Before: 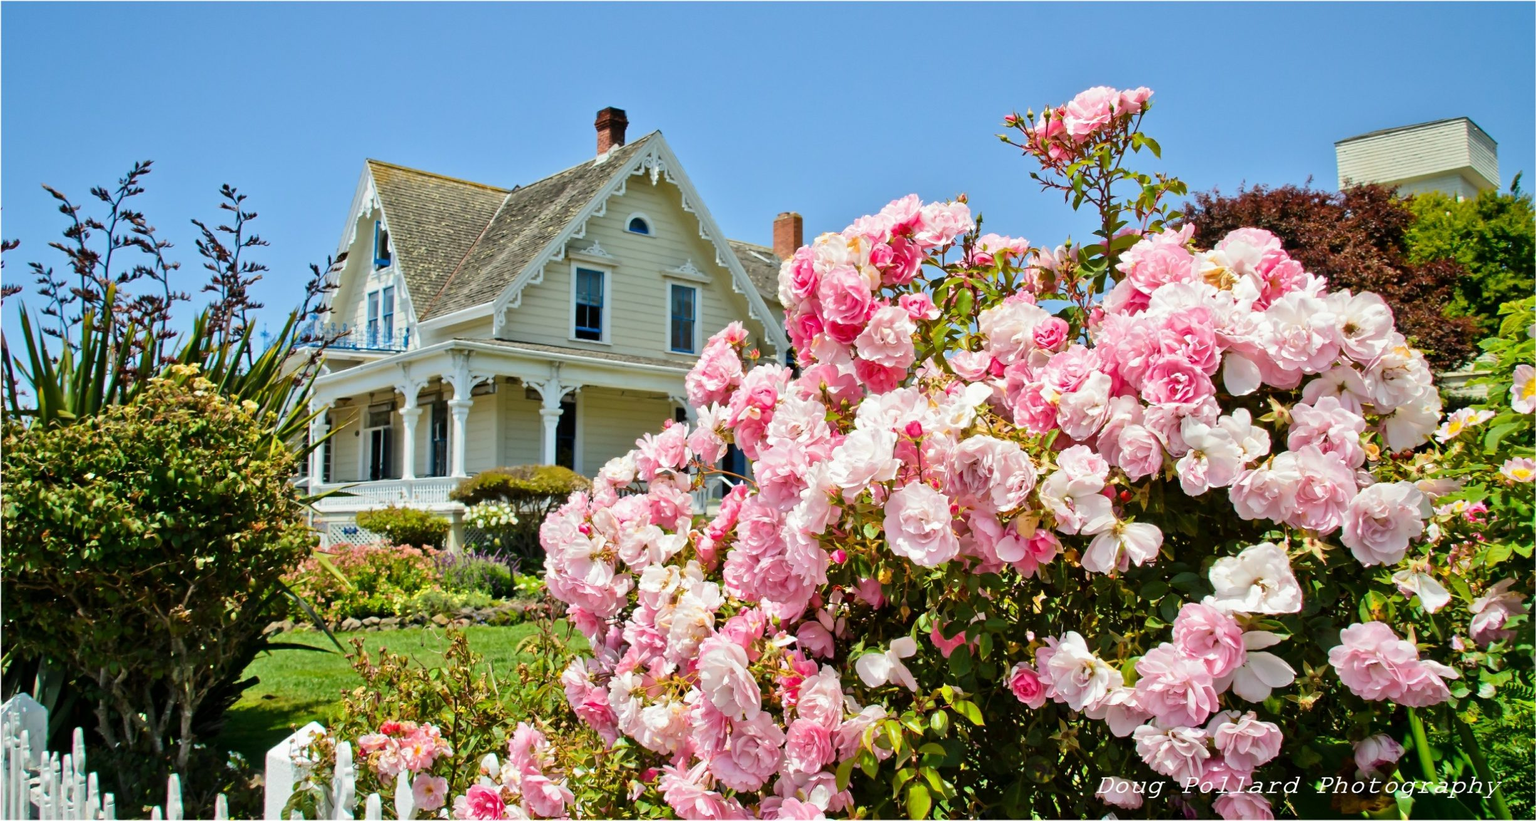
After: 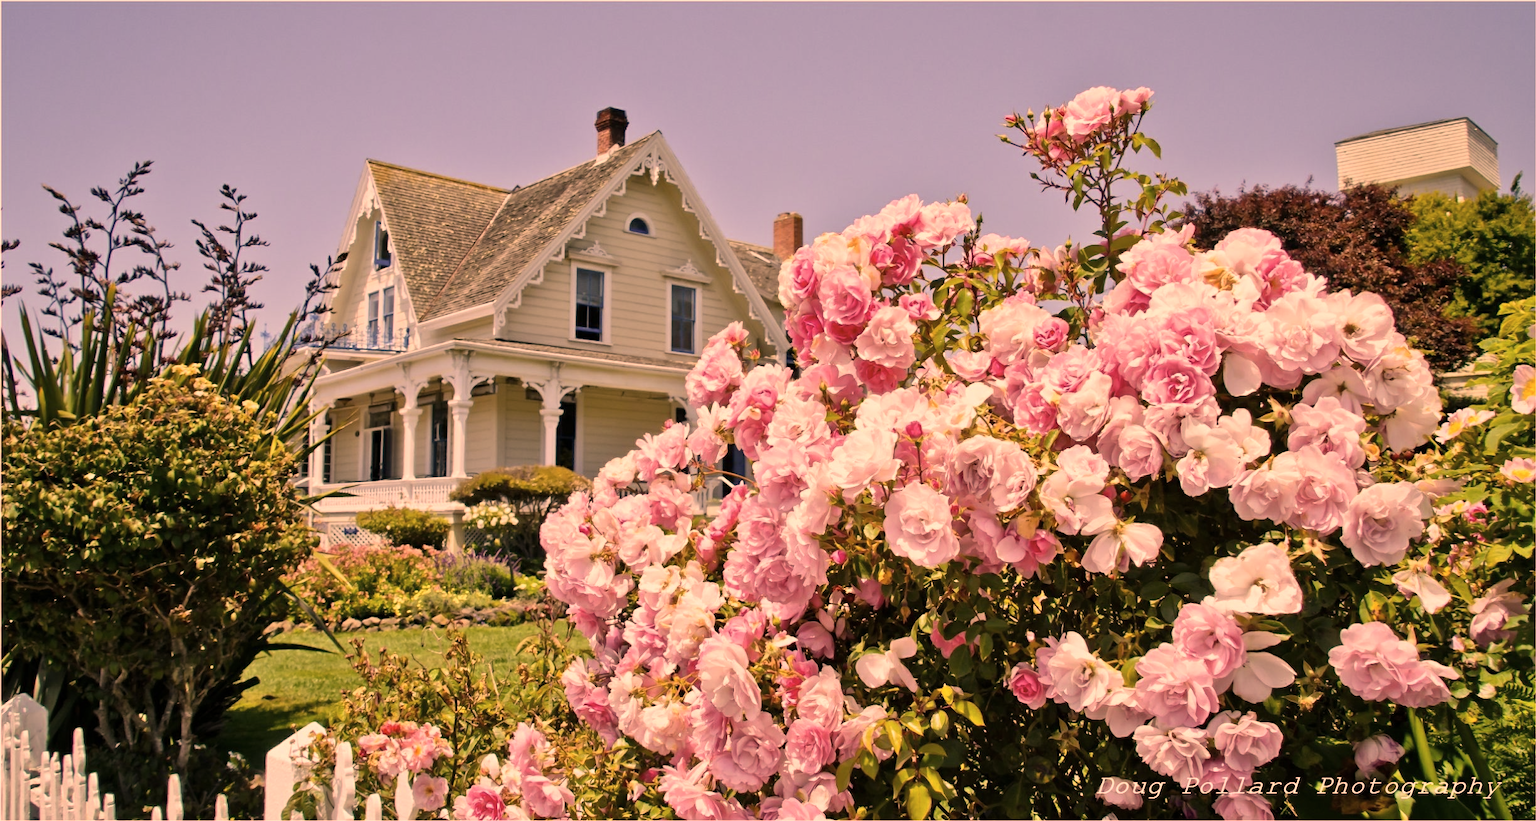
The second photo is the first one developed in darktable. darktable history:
color correction: highlights a* 39.76, highlights b* 39.96, saturation 0.691
